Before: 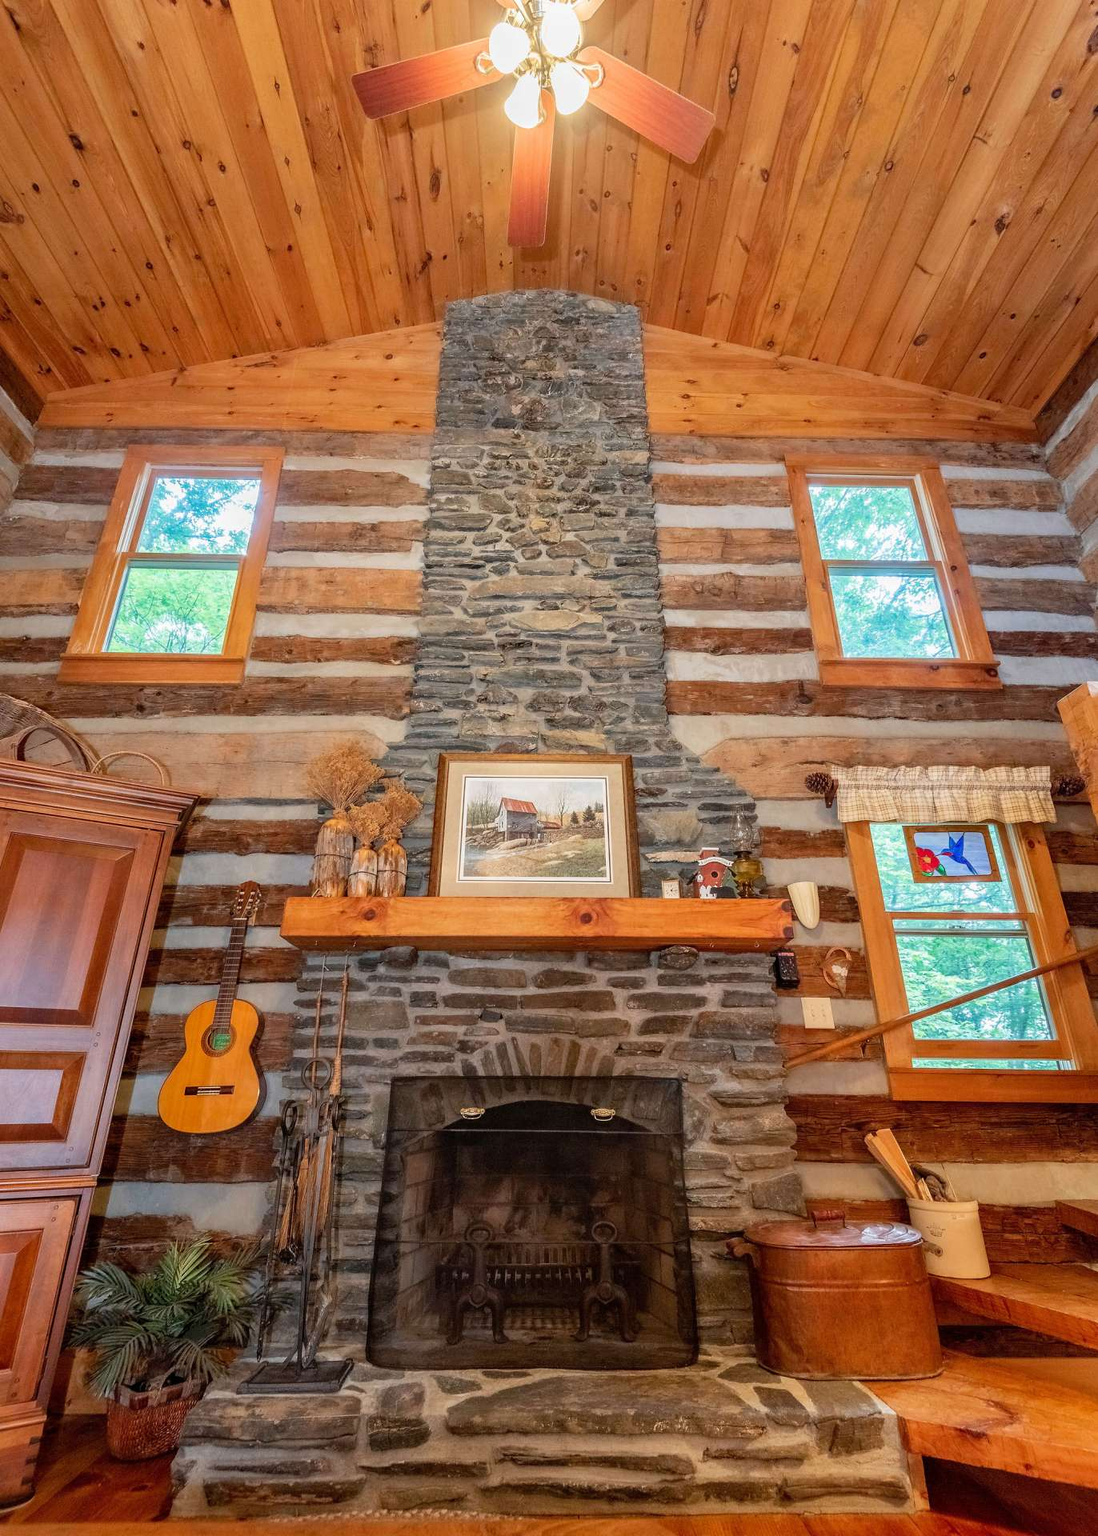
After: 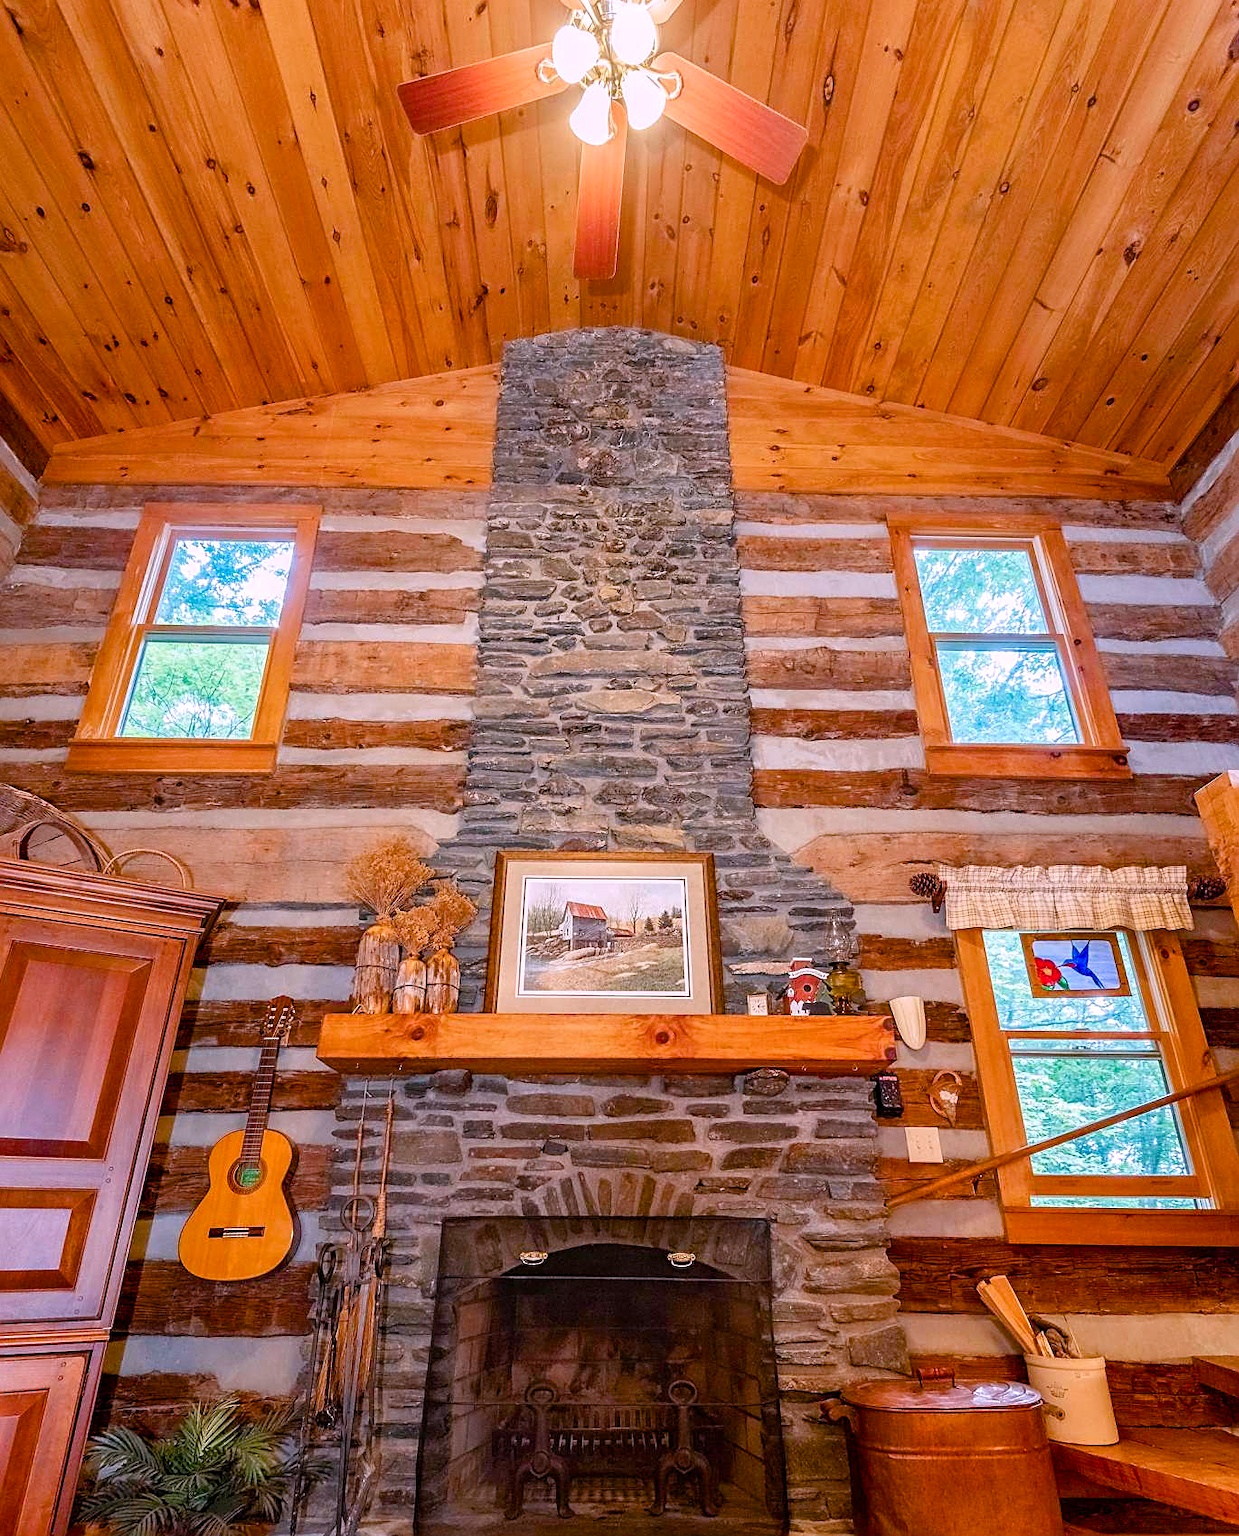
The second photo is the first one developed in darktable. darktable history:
sharpen: on, module defaults
crop and rotate: top 0%, bottom 11.49%
color balance rgb: perceptual saturation grading › global saturation 20%, perceptual saturation grading › highlights -25%, perceptual saturation grading › shadows 50%
white balance: red 1.066, blue 1.119
